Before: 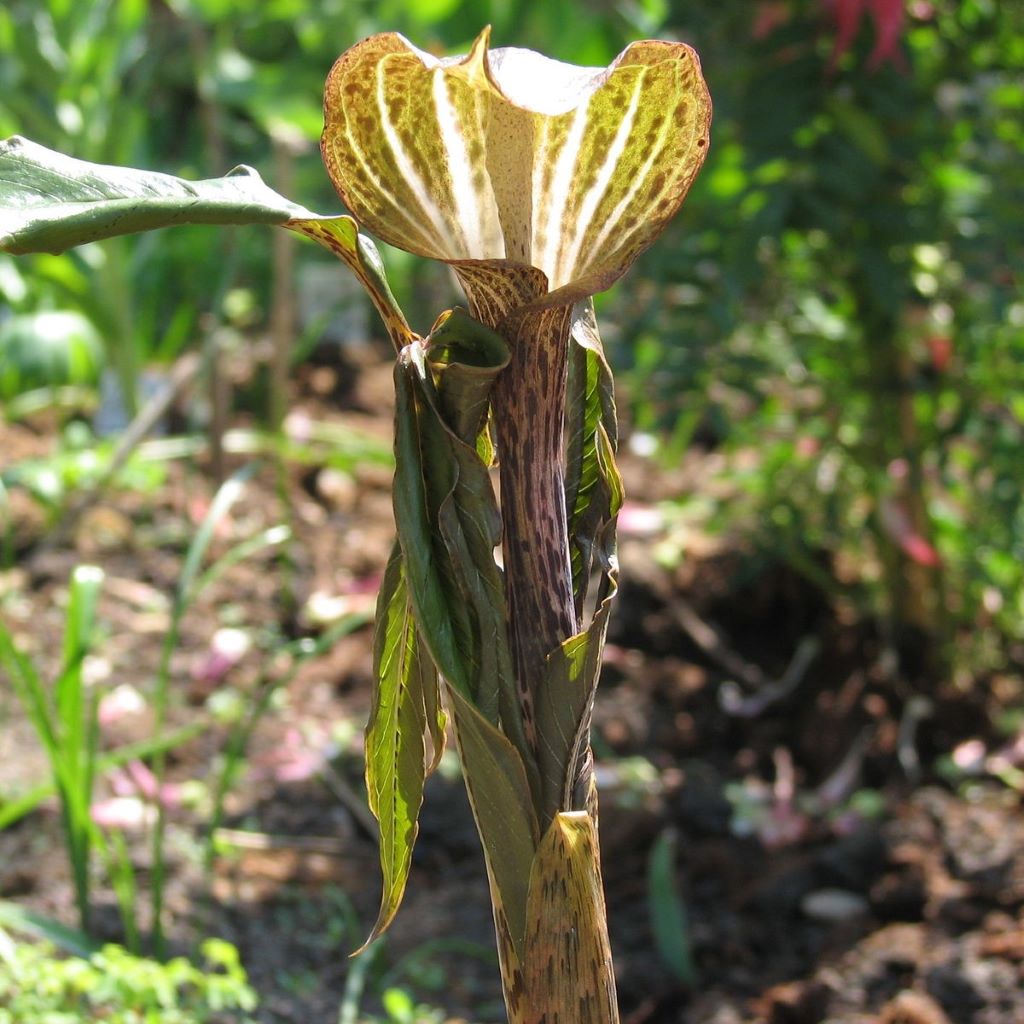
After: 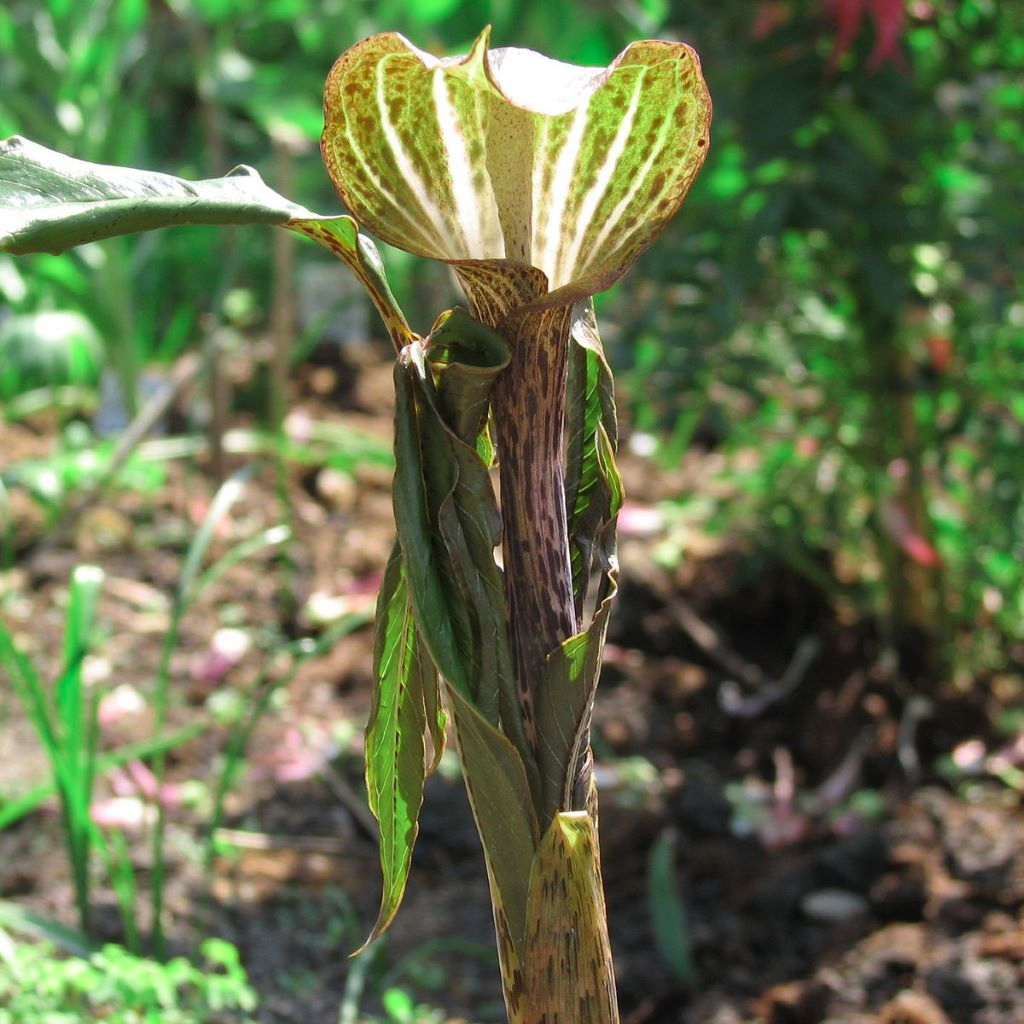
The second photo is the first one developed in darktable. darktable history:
color zones: curves: ch2 [(0, 0.5) (0.143, 0.517) (0.286, 0.571) (0.429, 0.522) (0.571, 0.5) (0.714, 0.5) (0.857, 0.5) (1, 0.5)]
